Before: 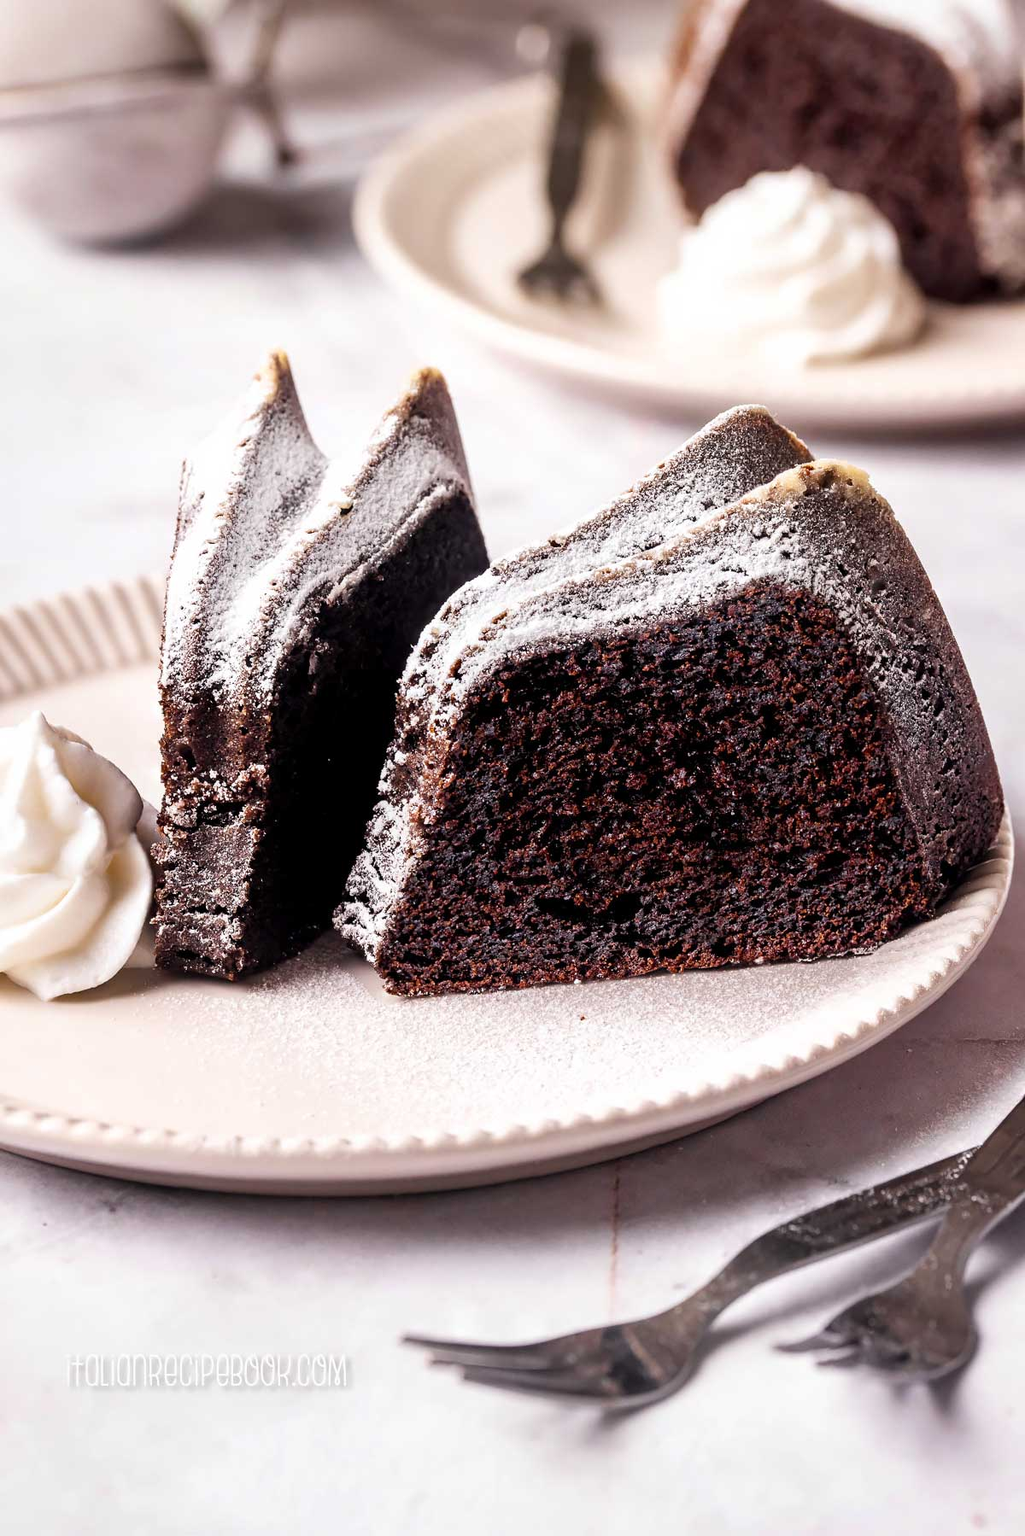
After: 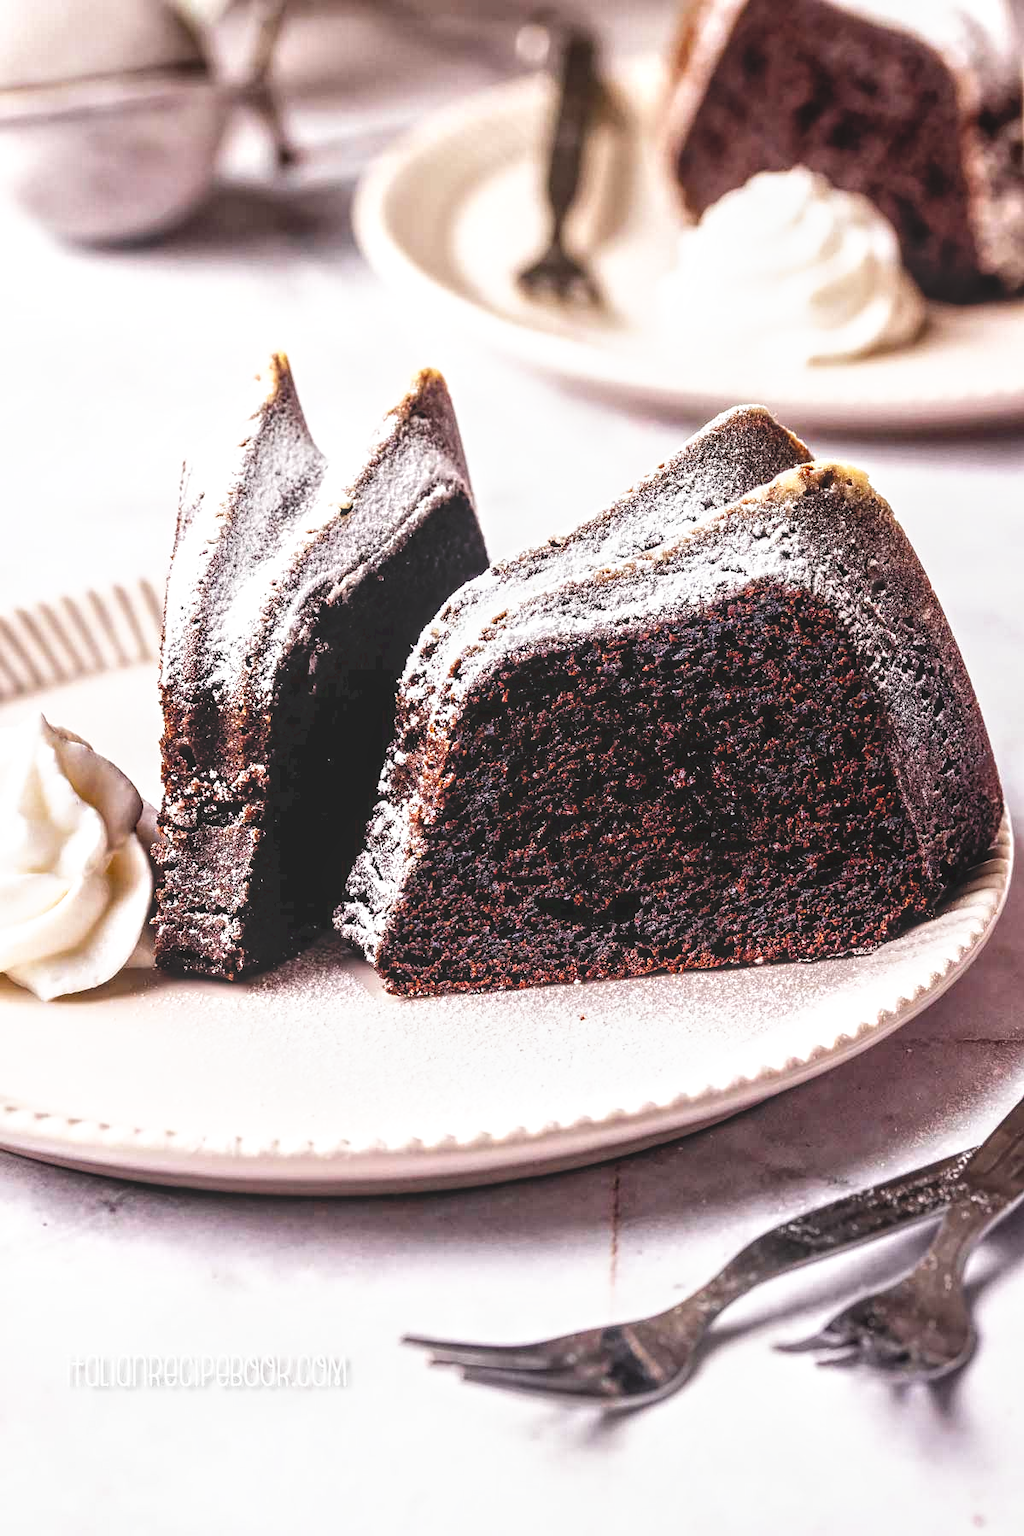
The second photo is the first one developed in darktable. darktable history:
local contrast: highlights 74%, shadows 55%, detail 176%, midtone range 0.207
tone curve: curves: ch0 [(0, 0) (0.003, 0.023) (0.011, 0.024) (0.025, 0.028) (0.044, 0.035) (0.069, 0.043) (0.1, 0.052) (0.136, 0.063) (0.177, 0.094) (0.224, 0.145) (0.277, 0.209) (0.335, 0.281) (0.399, 0.364) (0.468, 0.453) (0.543, 0.553) (0.623, 0.66) (0.709, 0.767) (0.801, 0.88) (0.898, 0.968) (1, 1)], preserve colors none
